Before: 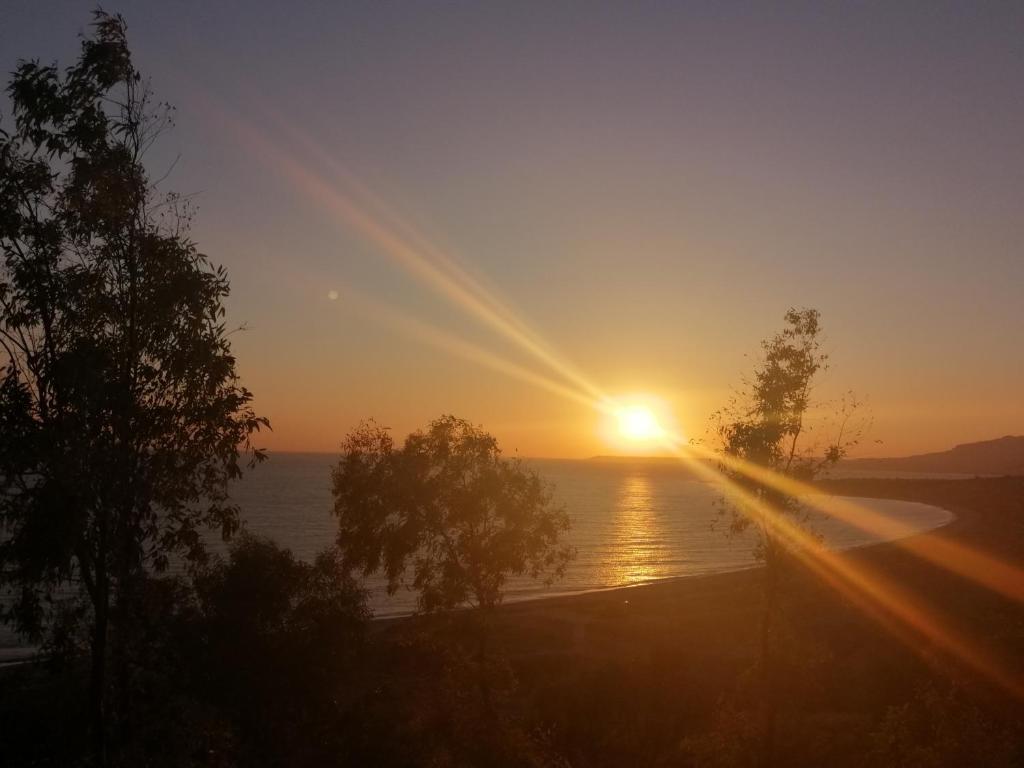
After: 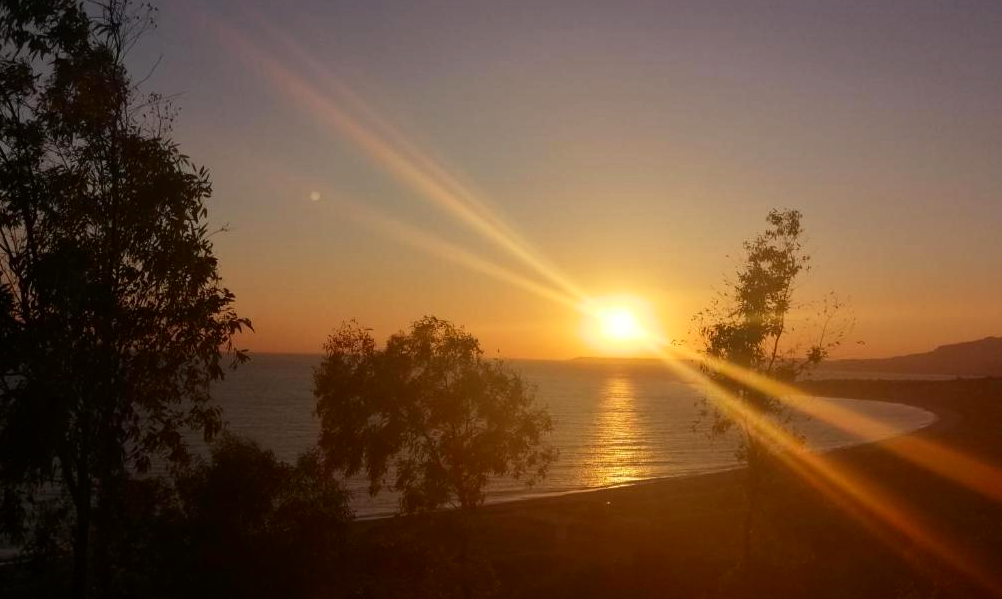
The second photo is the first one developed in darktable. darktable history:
contrast brightness saturation: contrast 0.147, brightness -0.011, saturation 0.1
crop and rotate: left 1.805%, top 12.916%, right 0.26%, bottom 8.984%
